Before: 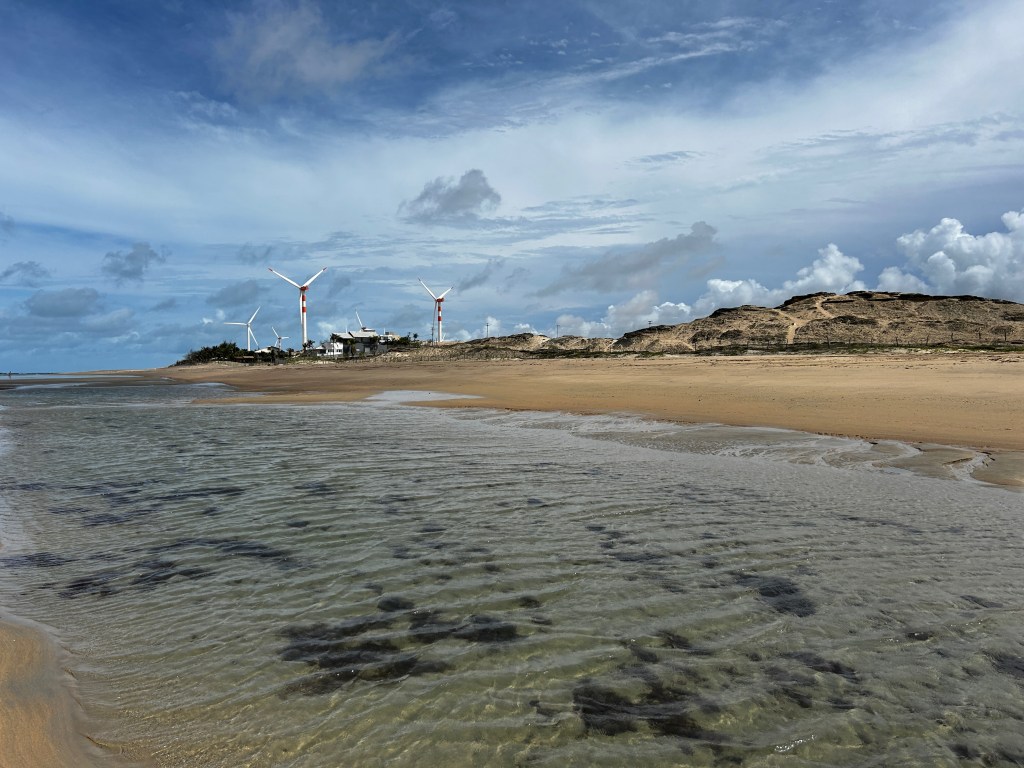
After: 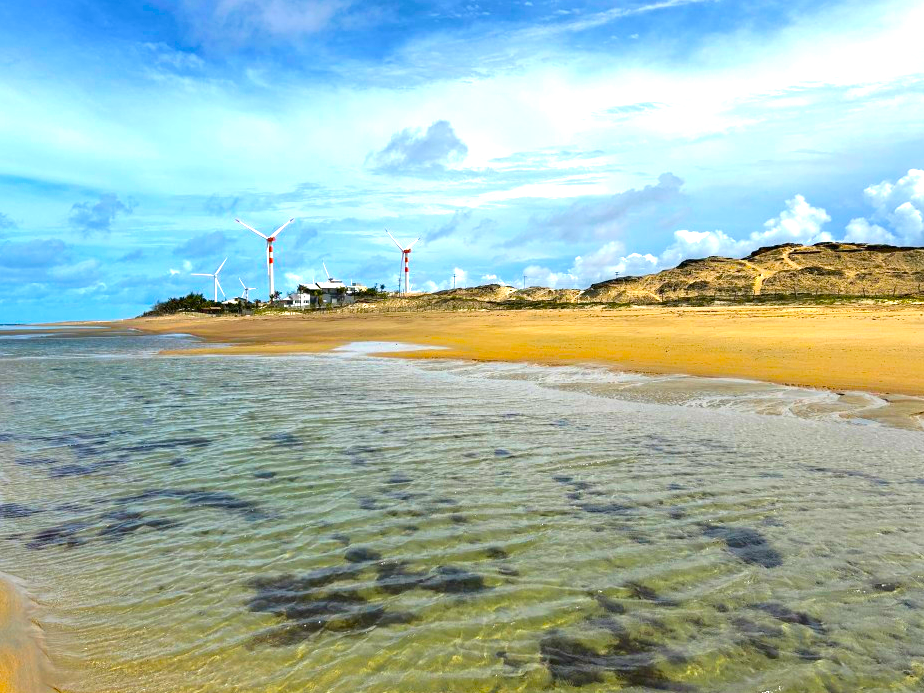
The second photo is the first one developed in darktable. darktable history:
velvia: on, module defaults
exposure: black level correction 0, exposure 1.2 EV, compensate exposure bias true, compensate highlight preservation false
color balance: input saturation 134.34%, contrast -10.04%, contrast fulcrum 19.67%, output saturation 133.51%
crop: left 3.305%, top 6.436%, right 6.389%, bottom 3.258%
